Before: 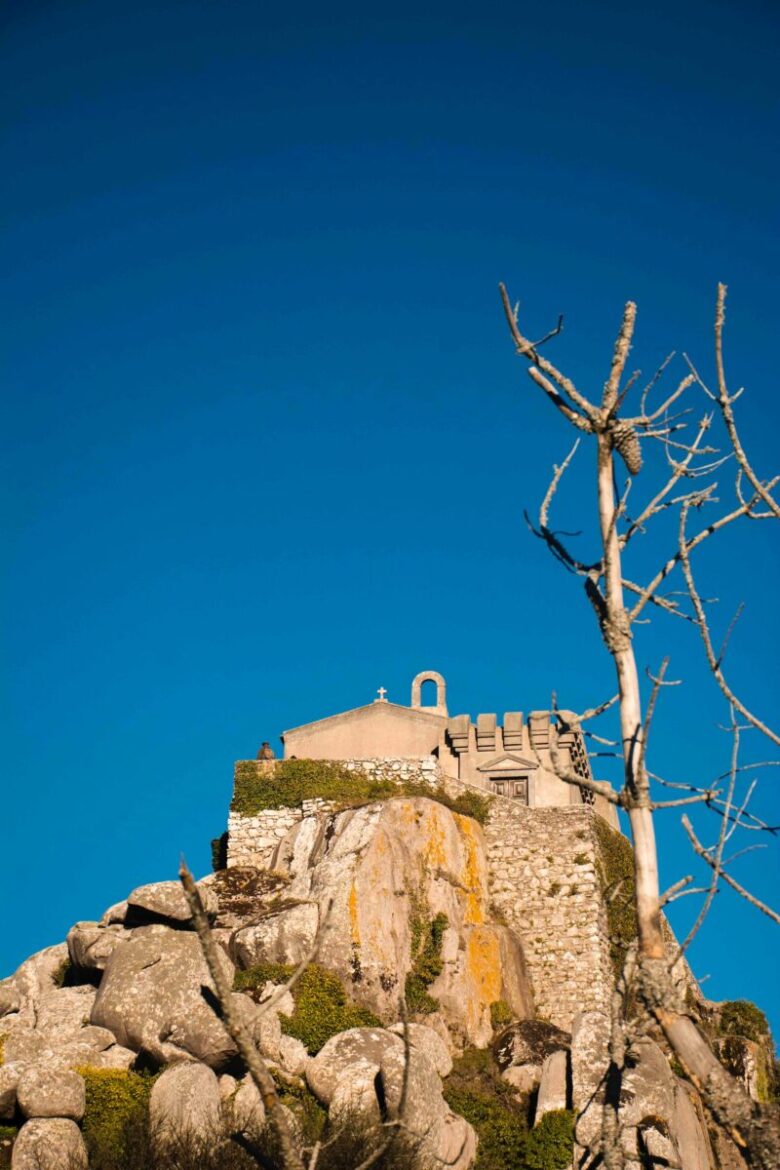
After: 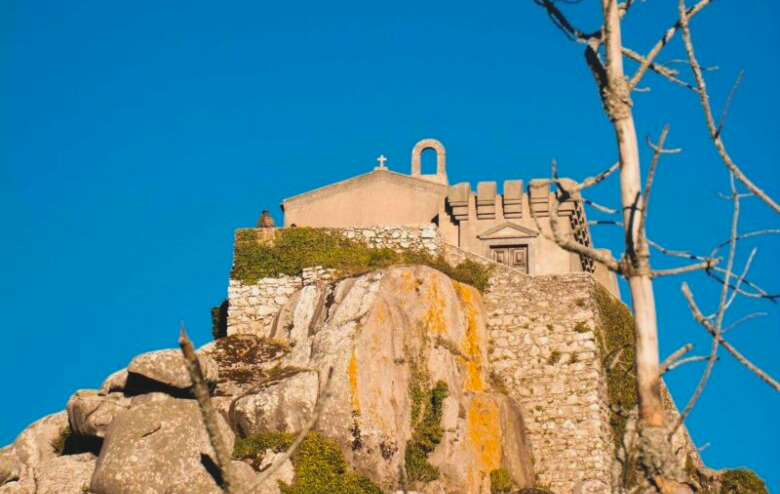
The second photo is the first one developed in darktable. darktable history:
crop: top 45.473%, bottom 12.257%
contrast brightness saturation: contrast -0.102, brightness 0.043, saturation 0.085
